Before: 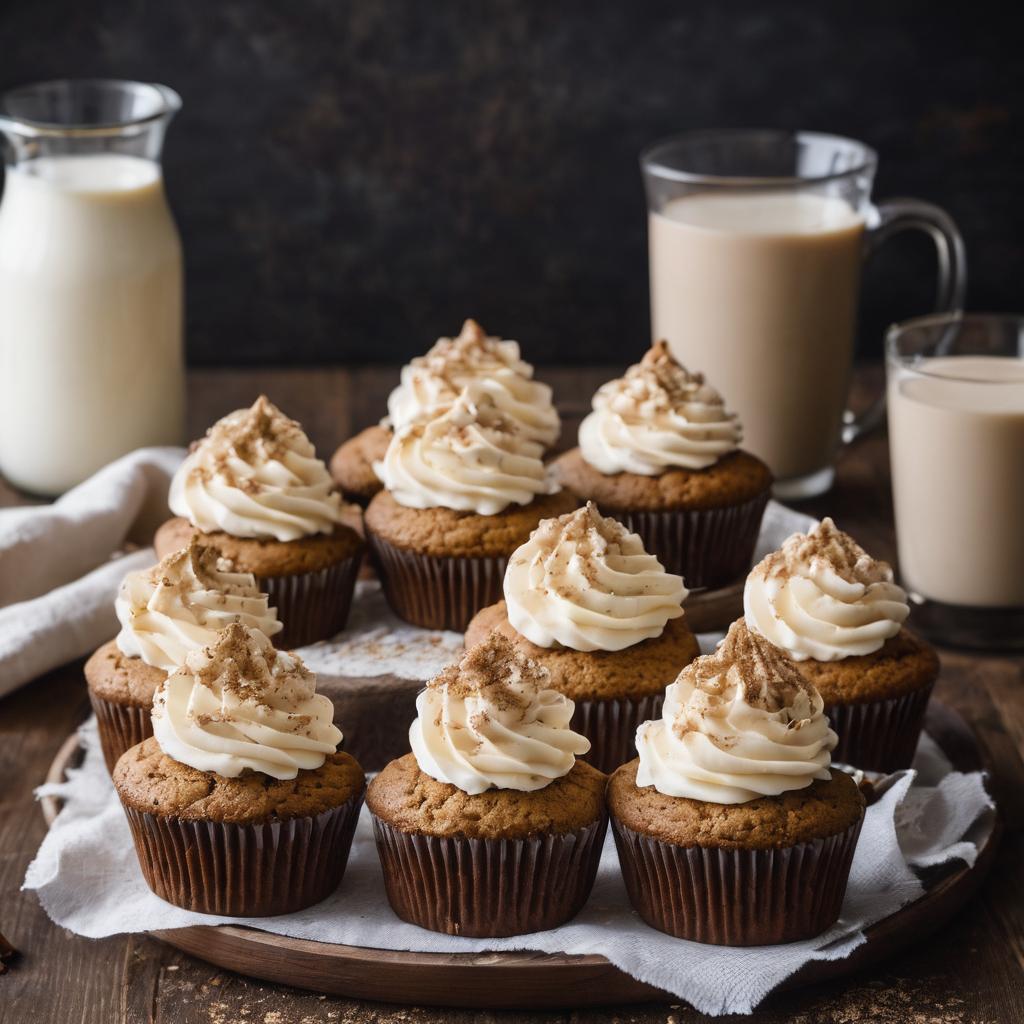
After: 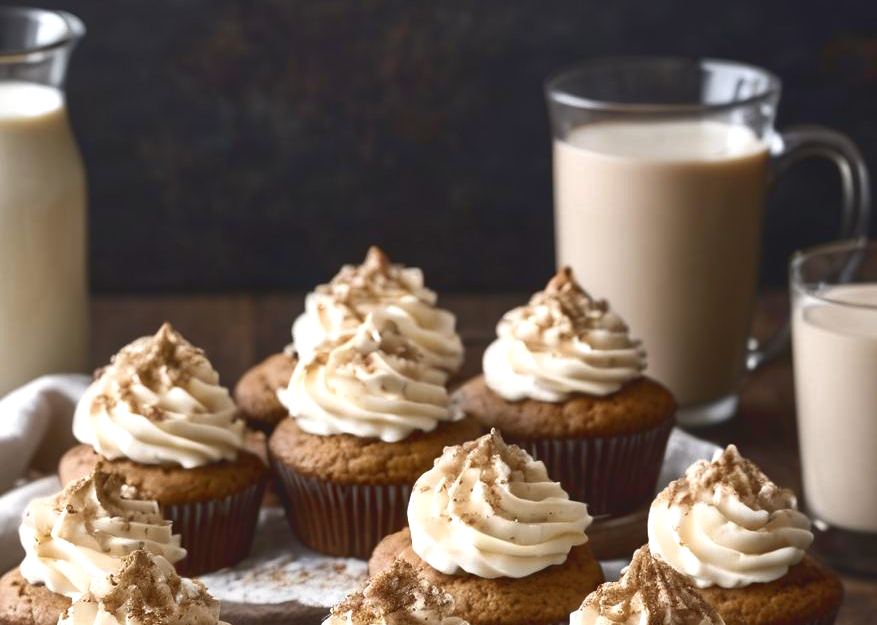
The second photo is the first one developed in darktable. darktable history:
crop and rotate: left 9.398%, top 7.142%, right 4.9%, bottom 31.75%
tone curve: curves: ch0 [(0, 0.081) (0.483, 0.453) (0.881, 0.992)], color space Lab, linked channels, preserve colors none
